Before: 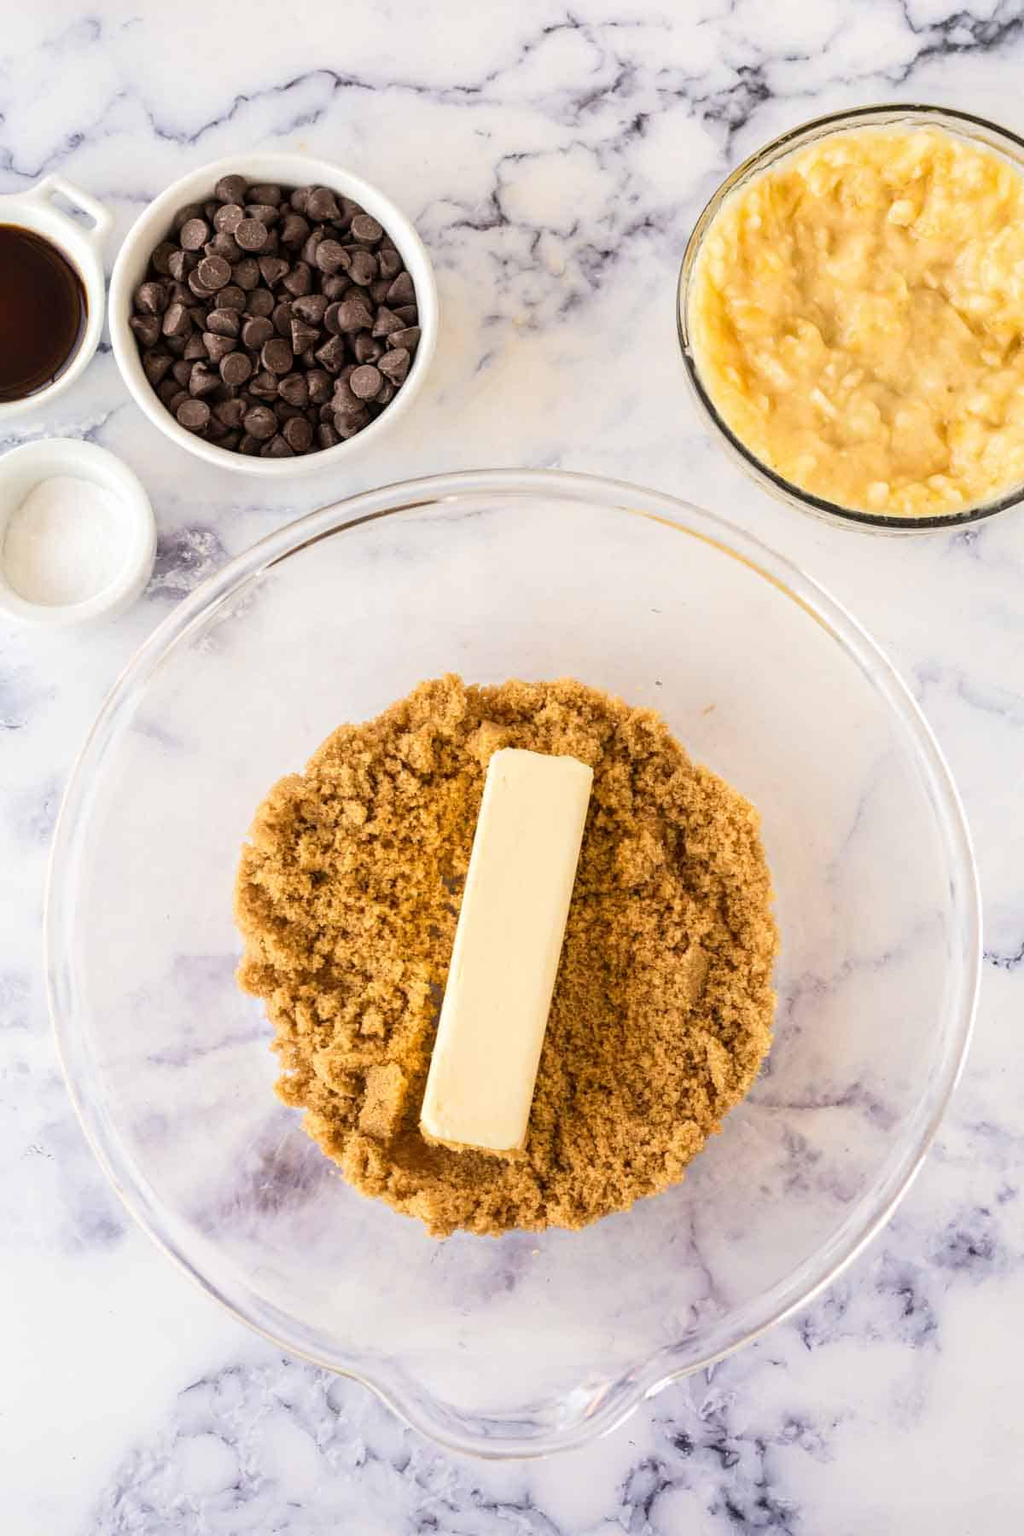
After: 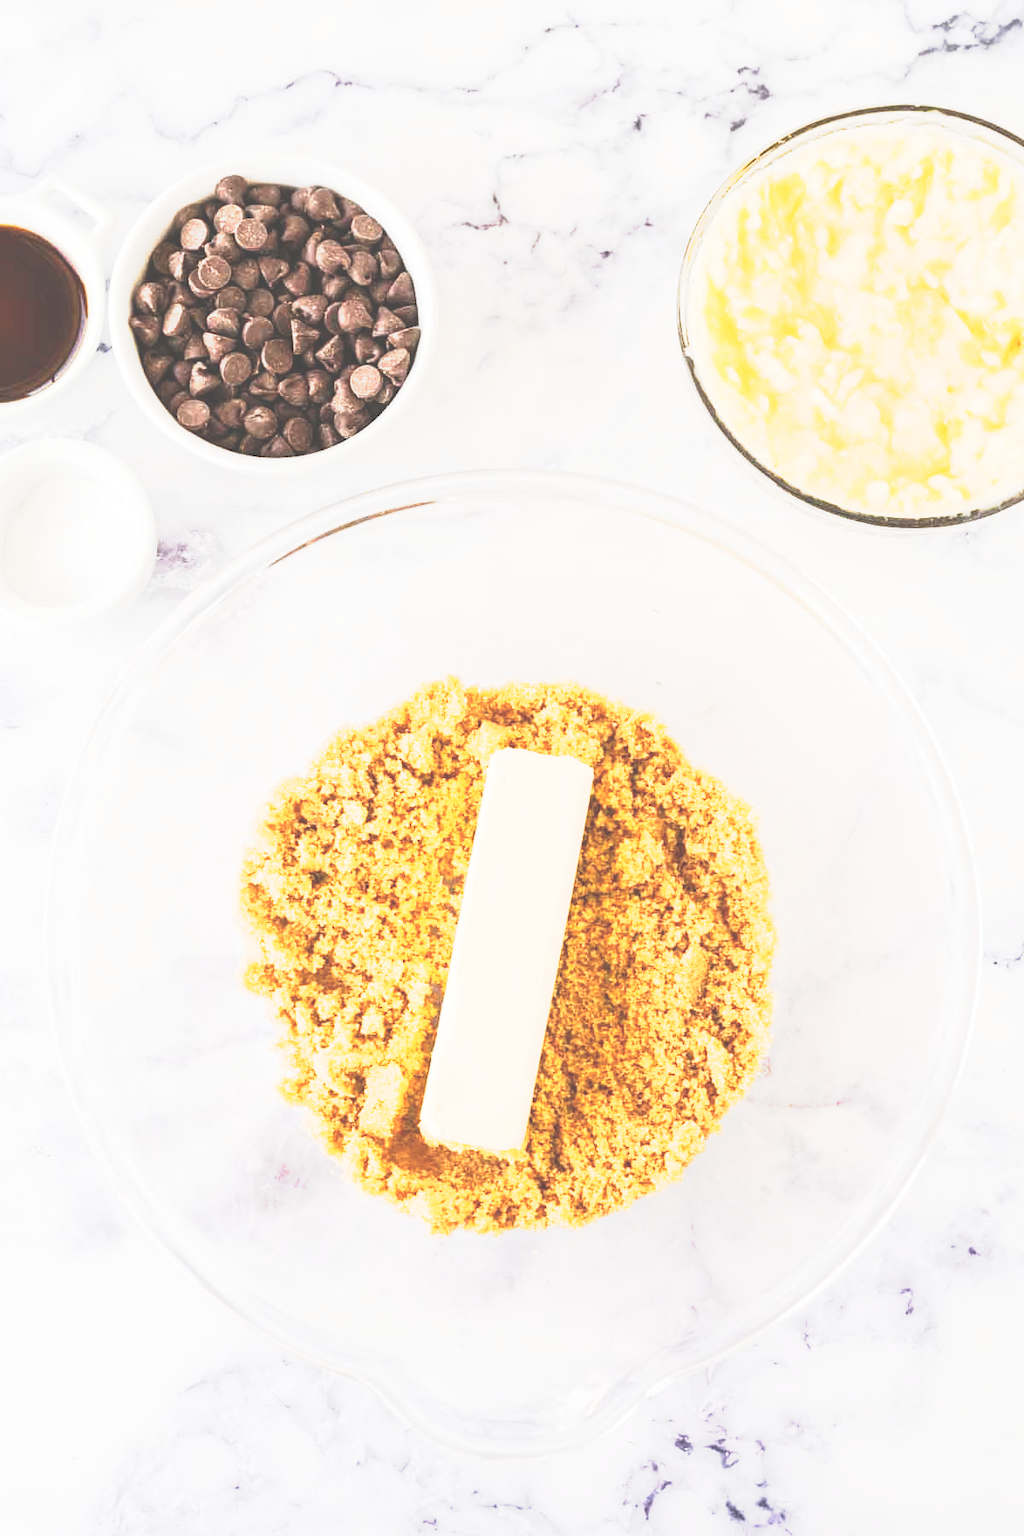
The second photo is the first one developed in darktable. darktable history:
tone curve: curves: ch0 [(0, 0) (0.003, 0.005) (0.011, 0.018) (0.025, 0.041) (0.044, 0.072) (0.069, 0.113) (0.1, 0.163) (0.136, 0.221) (0.177, 0.289) (0.224, 0.366) (0.277, 0.452) (0.335, 0.546) (0.399, 0.65) (0.468, 0.763) (0.543, 0.885) (0.623, 0.93) (0.709, 0.946) (0.801, 0.963) (0.898, 0.981) (1, 1)], preserve colors none
exposure: black level correction -0.026, compensate highlight preservation false
